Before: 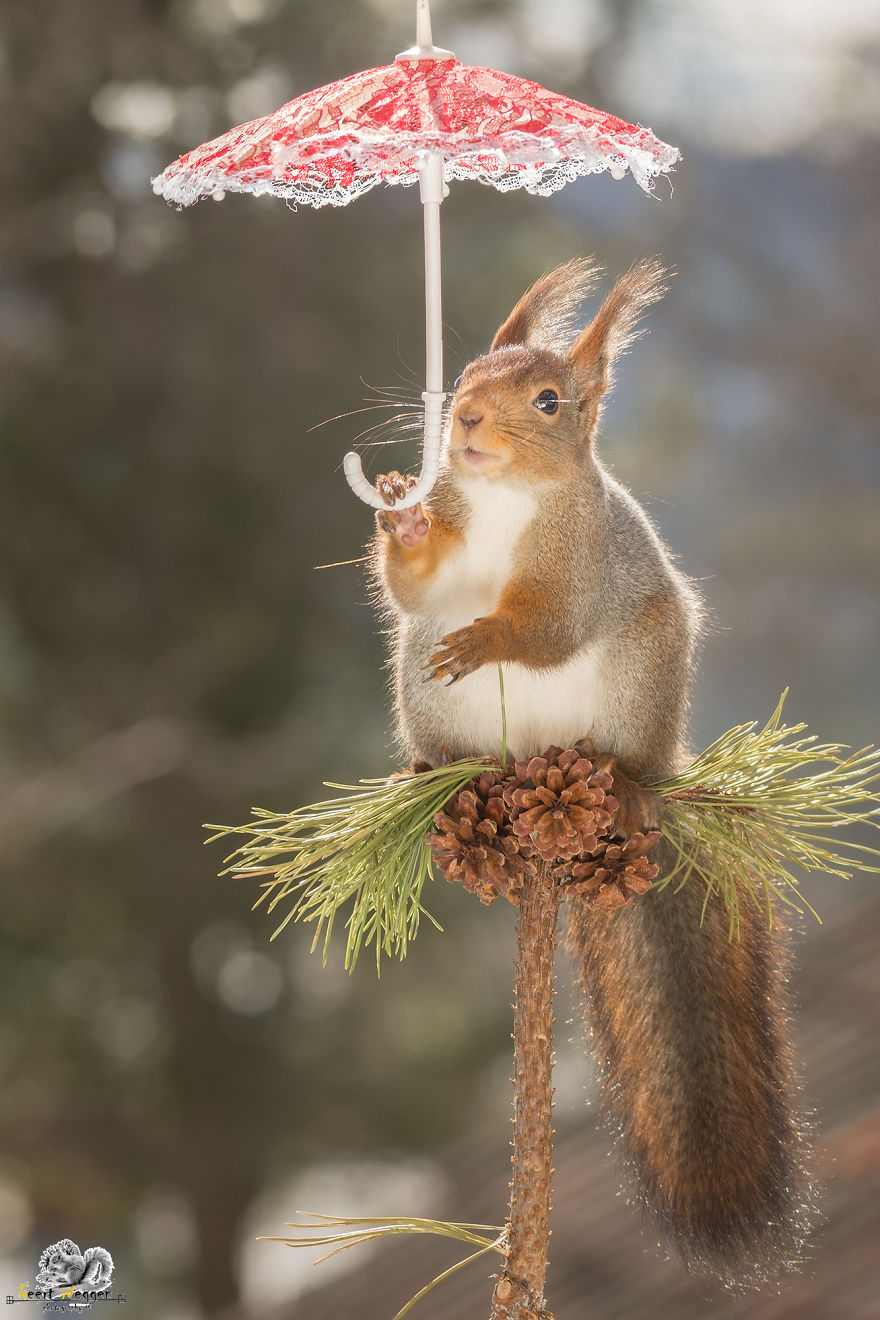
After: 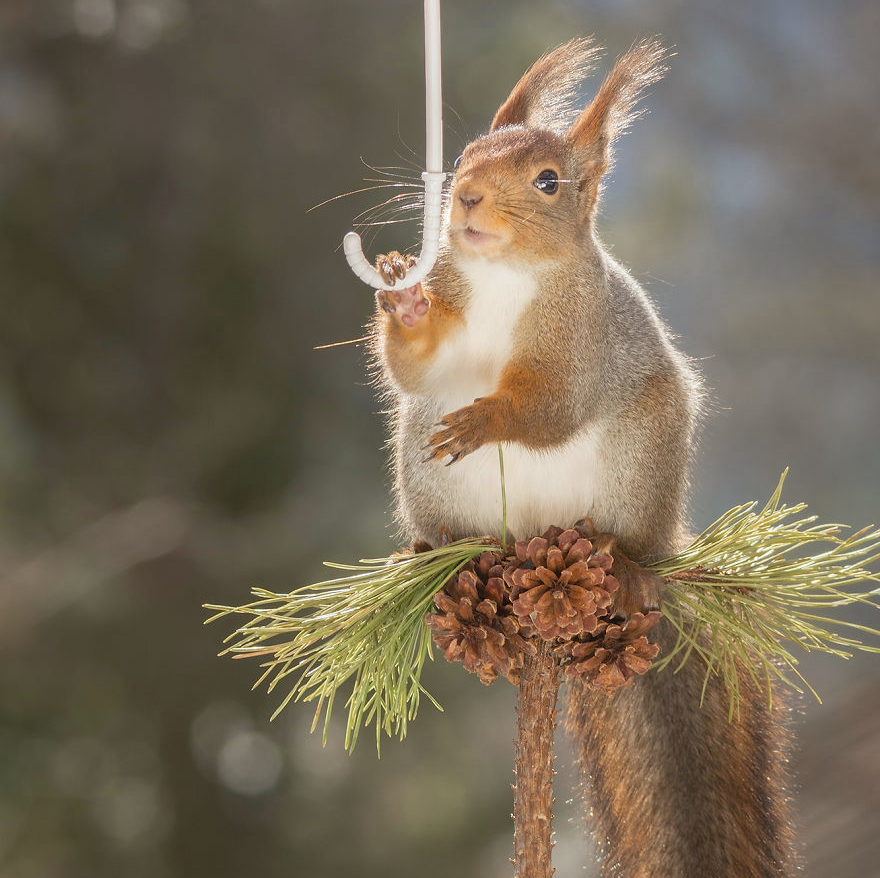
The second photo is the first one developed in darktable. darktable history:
white balance: red 0.986, blue 1.01
crop: top 16.727%, bottom 16.727%
